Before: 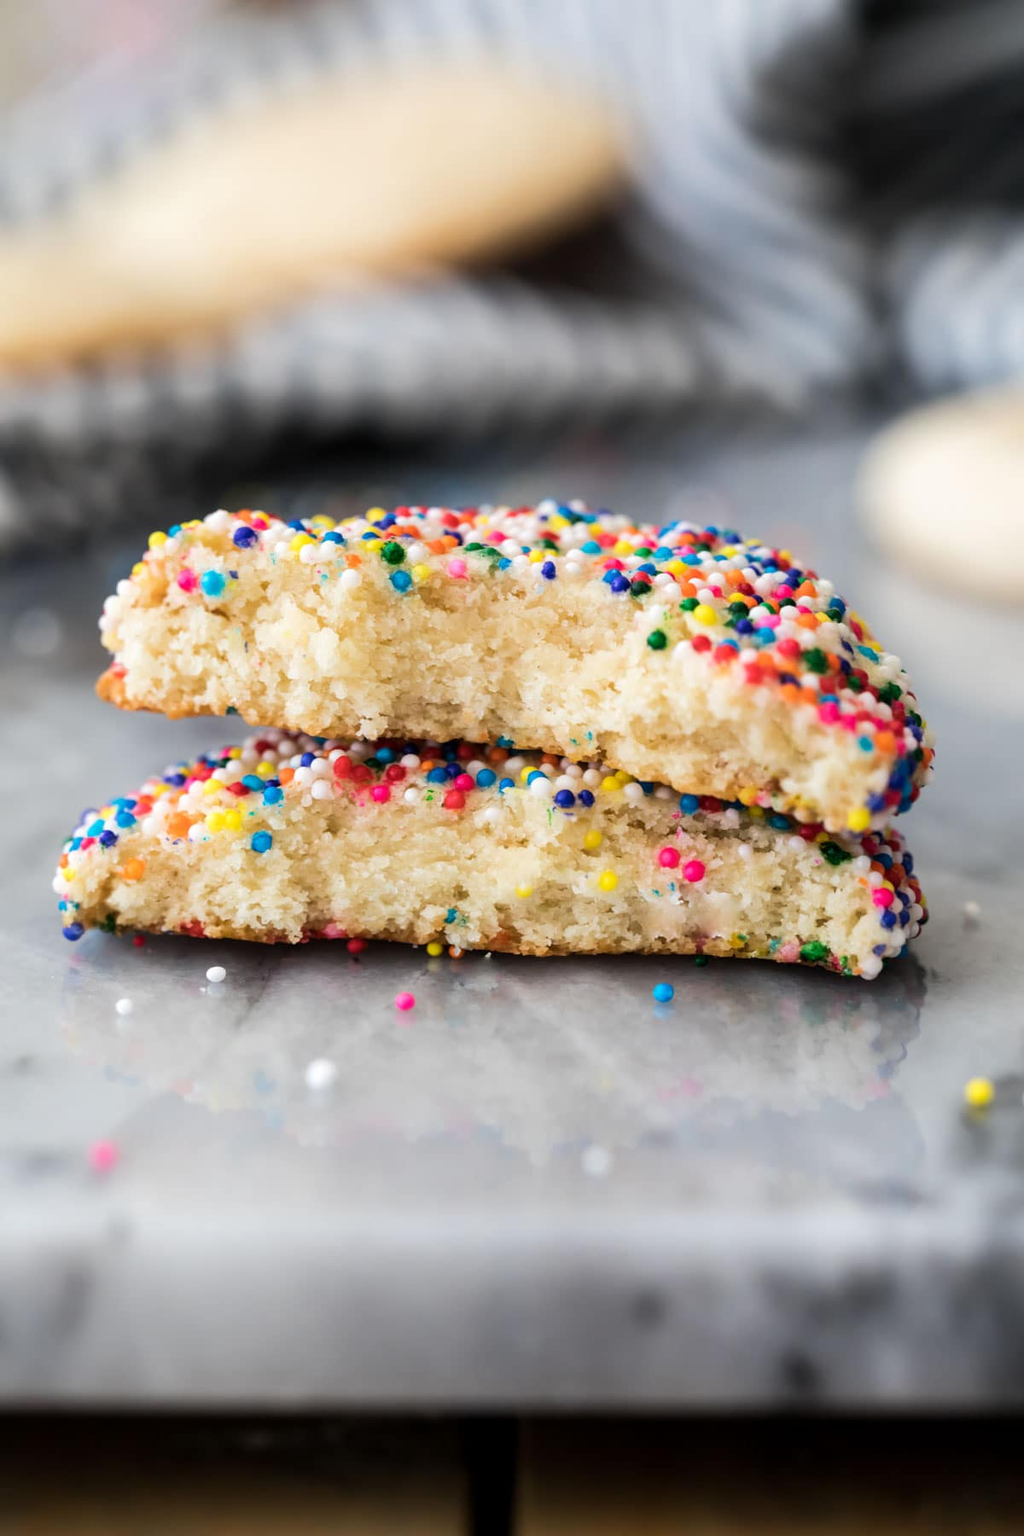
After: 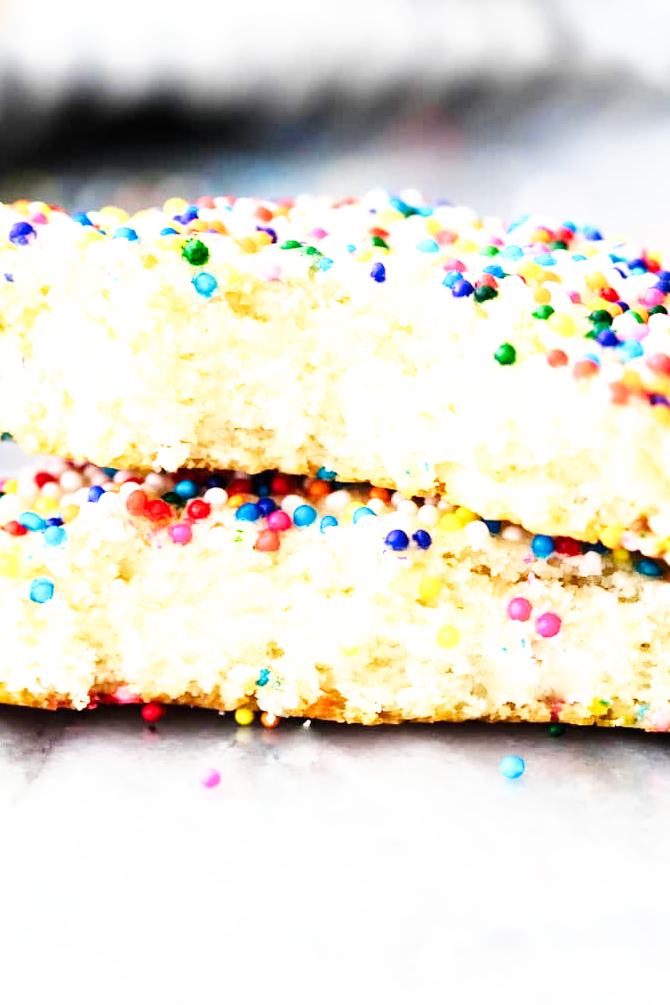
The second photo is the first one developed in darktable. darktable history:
crop and rotate: left 22.13%, top 22.054%, right 22.026%, bottom 22.102%
exposure: black level correction 0, exposure 0.7 EV, compensate exposure bias true, compensate highlight preservation false
base curve: curves: ch0 [(0, 0) (0.007, 0.004) (0.027, 0.03) (0.046, 0.07) (0.207, 0.54) (0.442, 0.872) (0.673, 0.972) (1, 1)], preserve colors none
